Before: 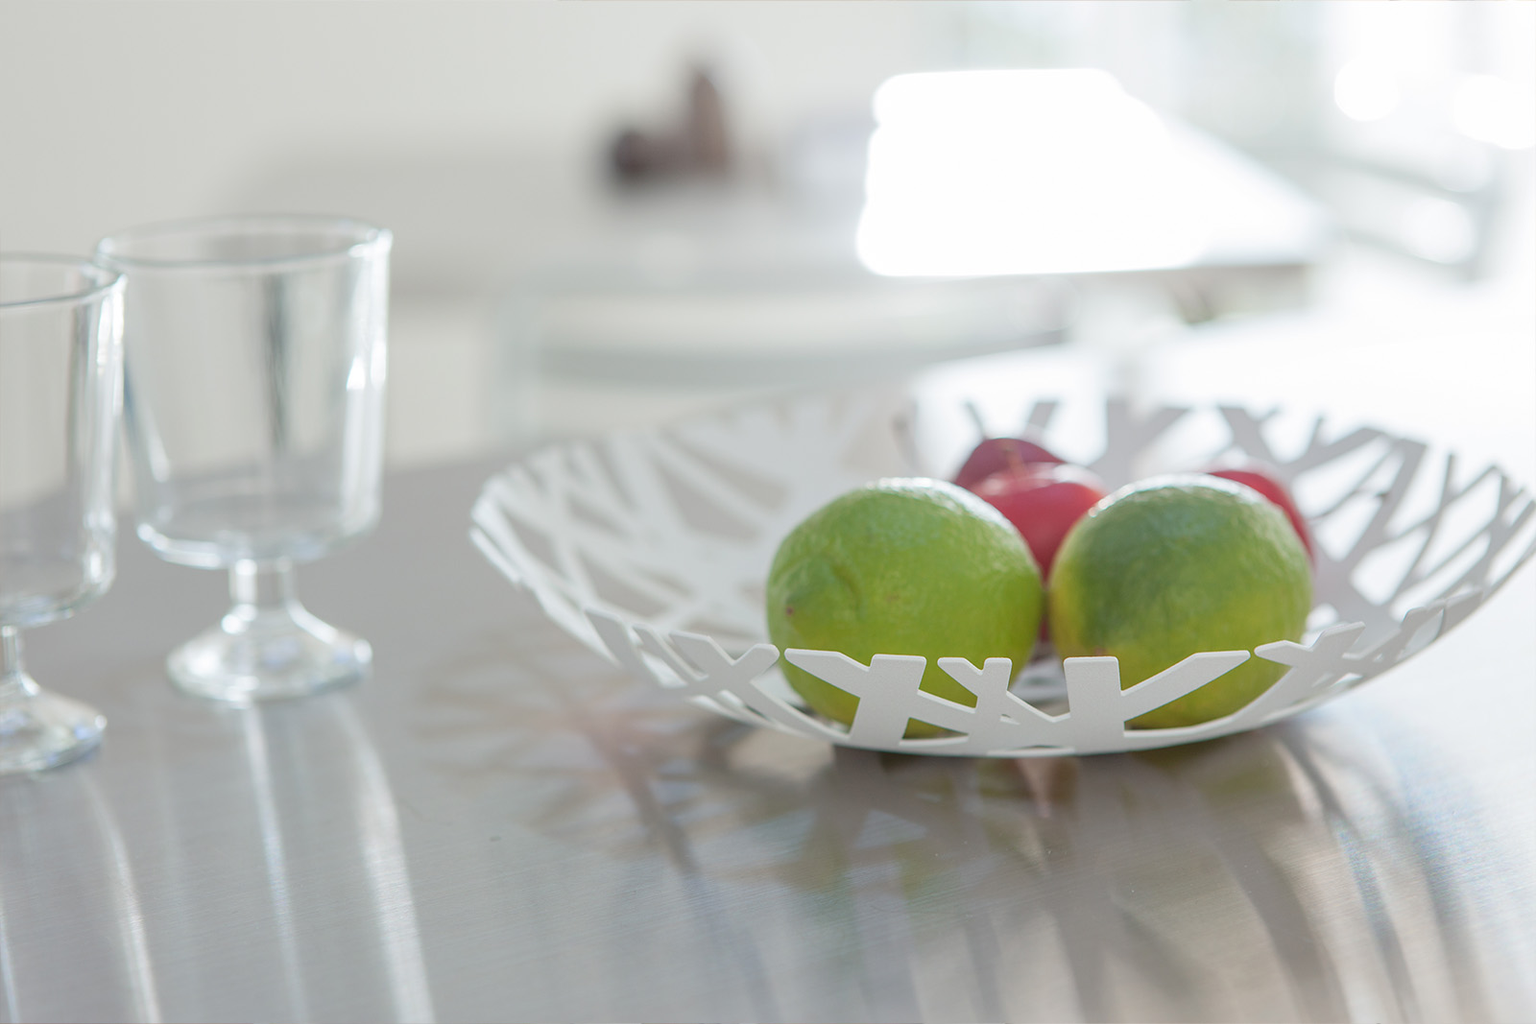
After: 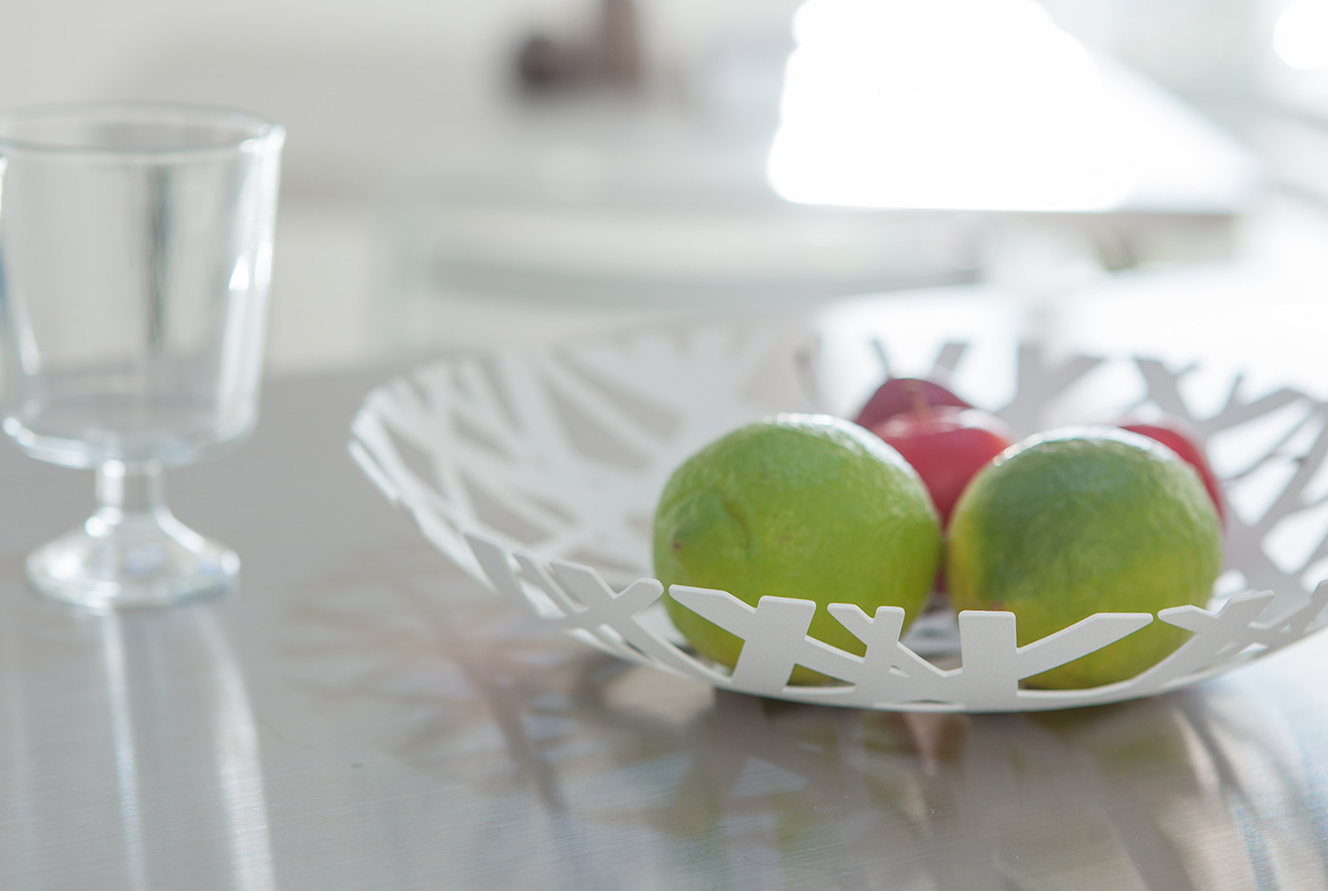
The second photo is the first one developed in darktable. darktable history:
crop and rotate: angle -3.21°, left 5.363%, top 5.217%, right 4.752%, bottom 4.302%
